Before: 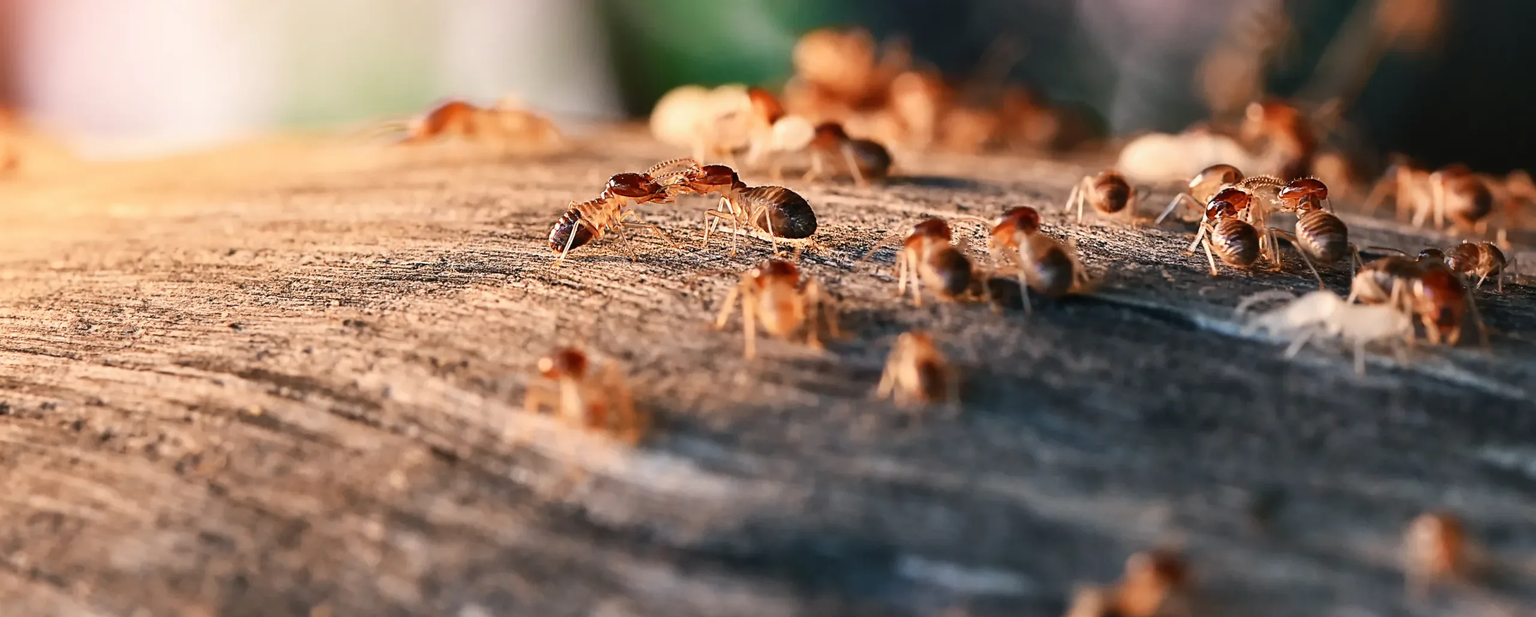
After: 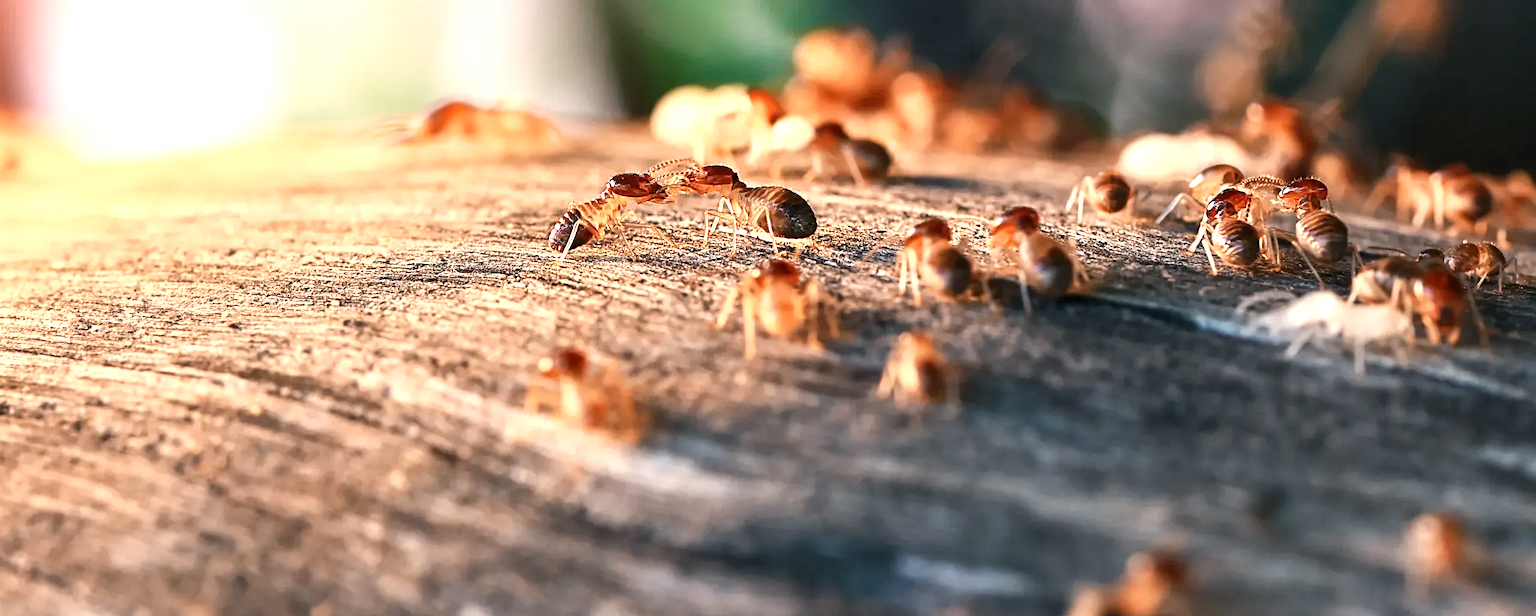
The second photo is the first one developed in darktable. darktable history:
local contrast: highlights 100%, shadows 100%, detail 120%, midtone range 0.2
exposure: exposure 0.6 EV, compensate highlight preservation false
